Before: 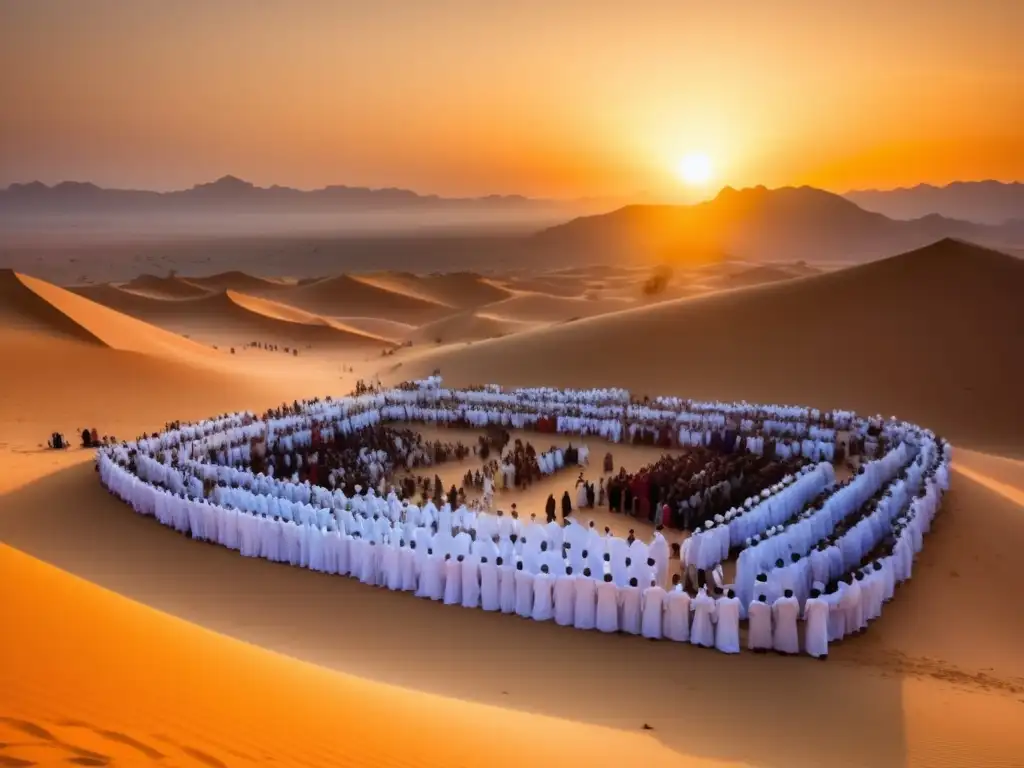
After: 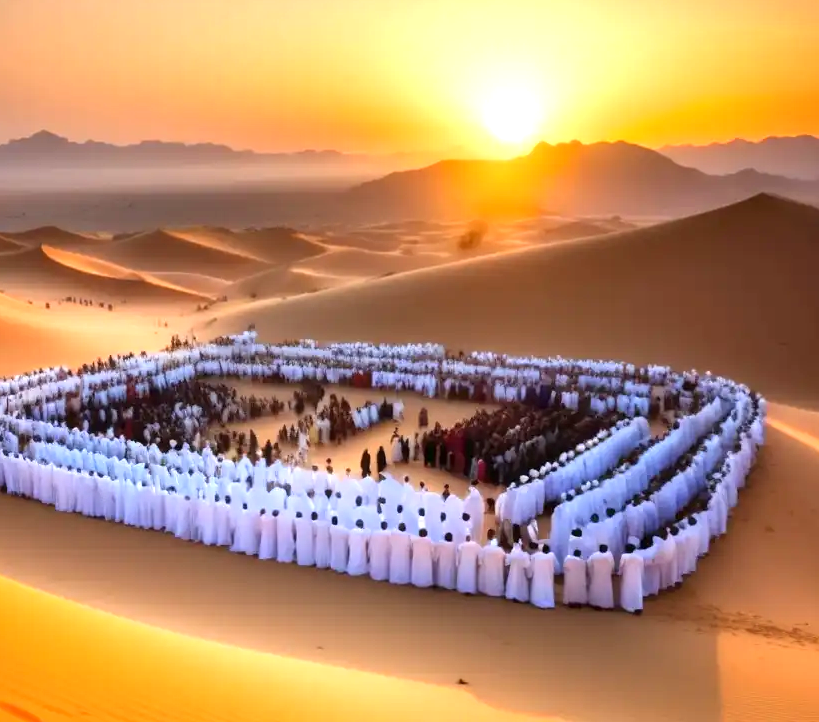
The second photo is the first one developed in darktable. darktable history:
exposure: exposure 0.757 EV, compensate highlight preservation false
crop and rotate: left 18.151%, top 5.867%, right 1.861%
